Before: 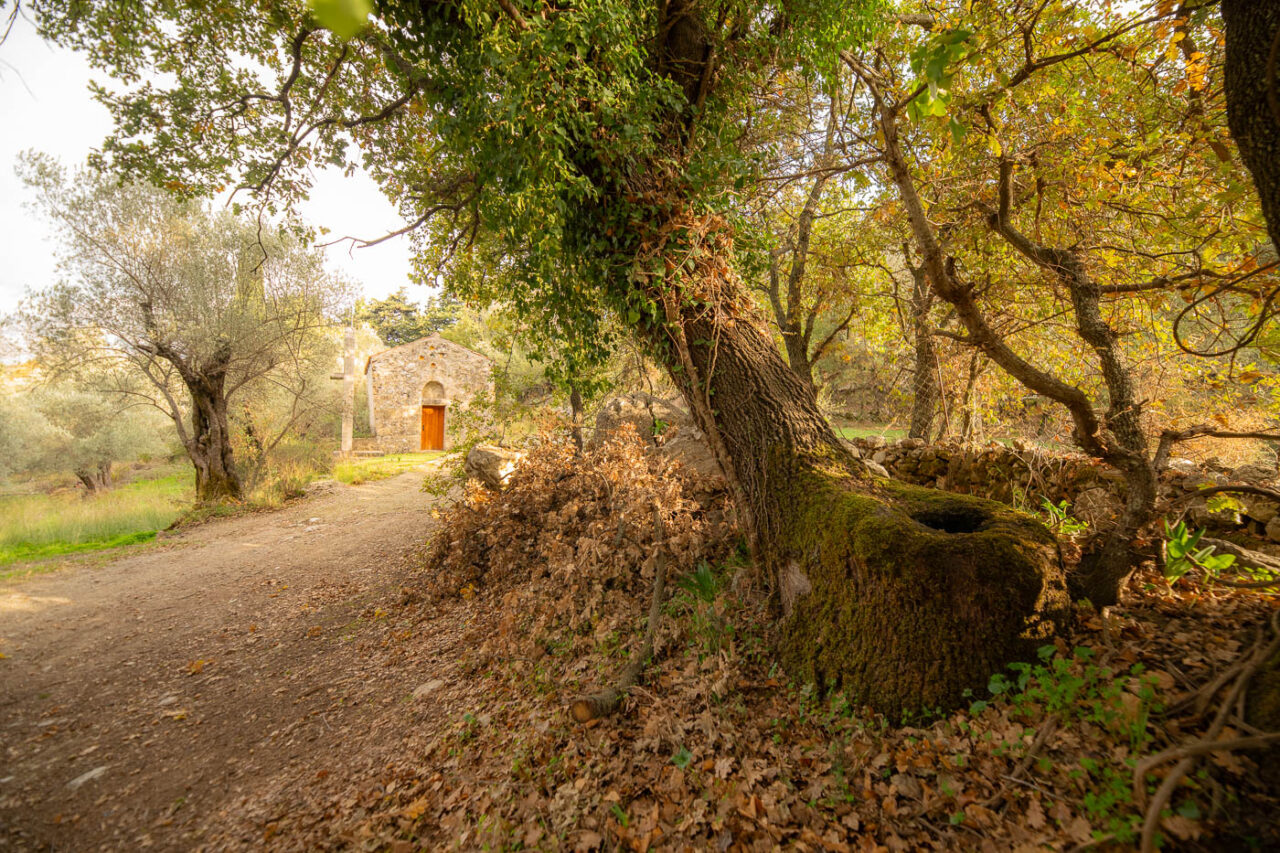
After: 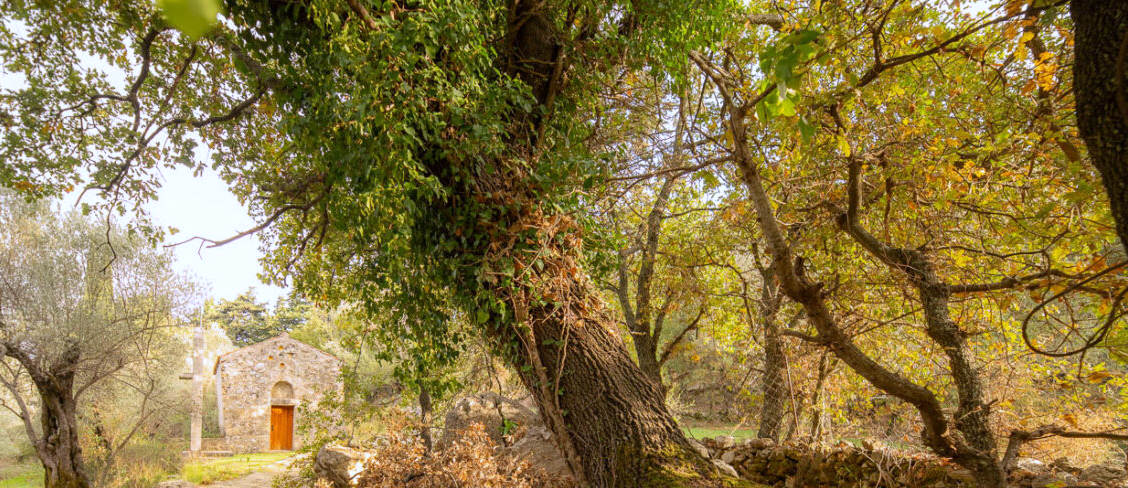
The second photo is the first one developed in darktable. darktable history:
crop and rotate: left 11.812%, bottom 42.776%
white balance: red 0.967, blue 1.119, emerald 0.756
